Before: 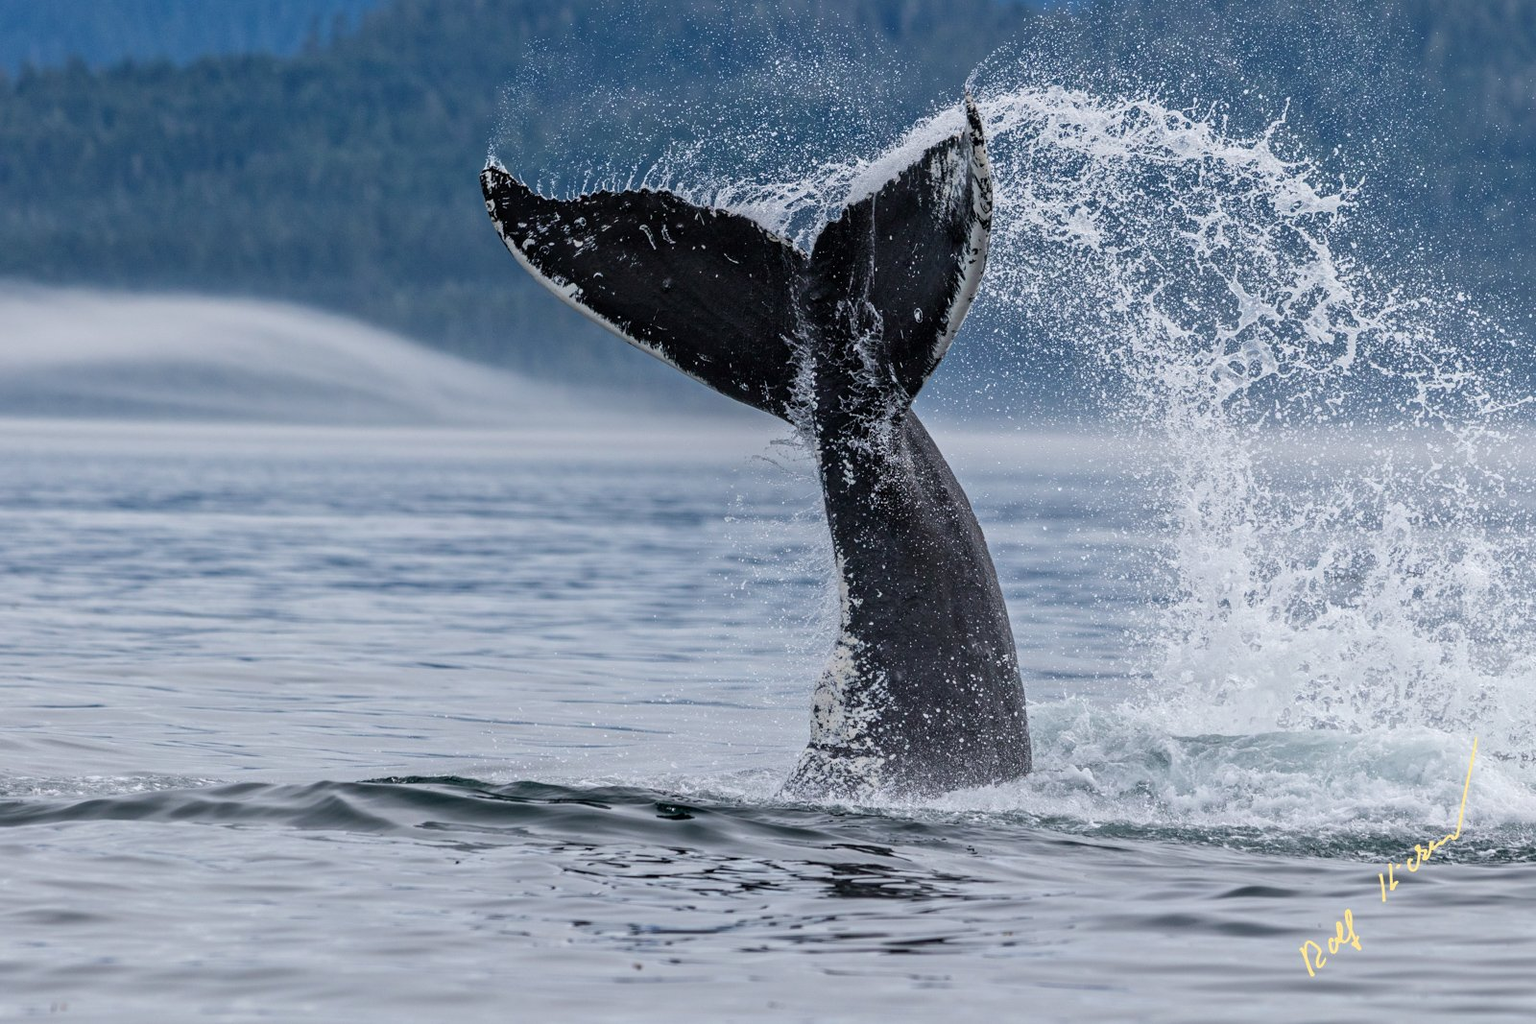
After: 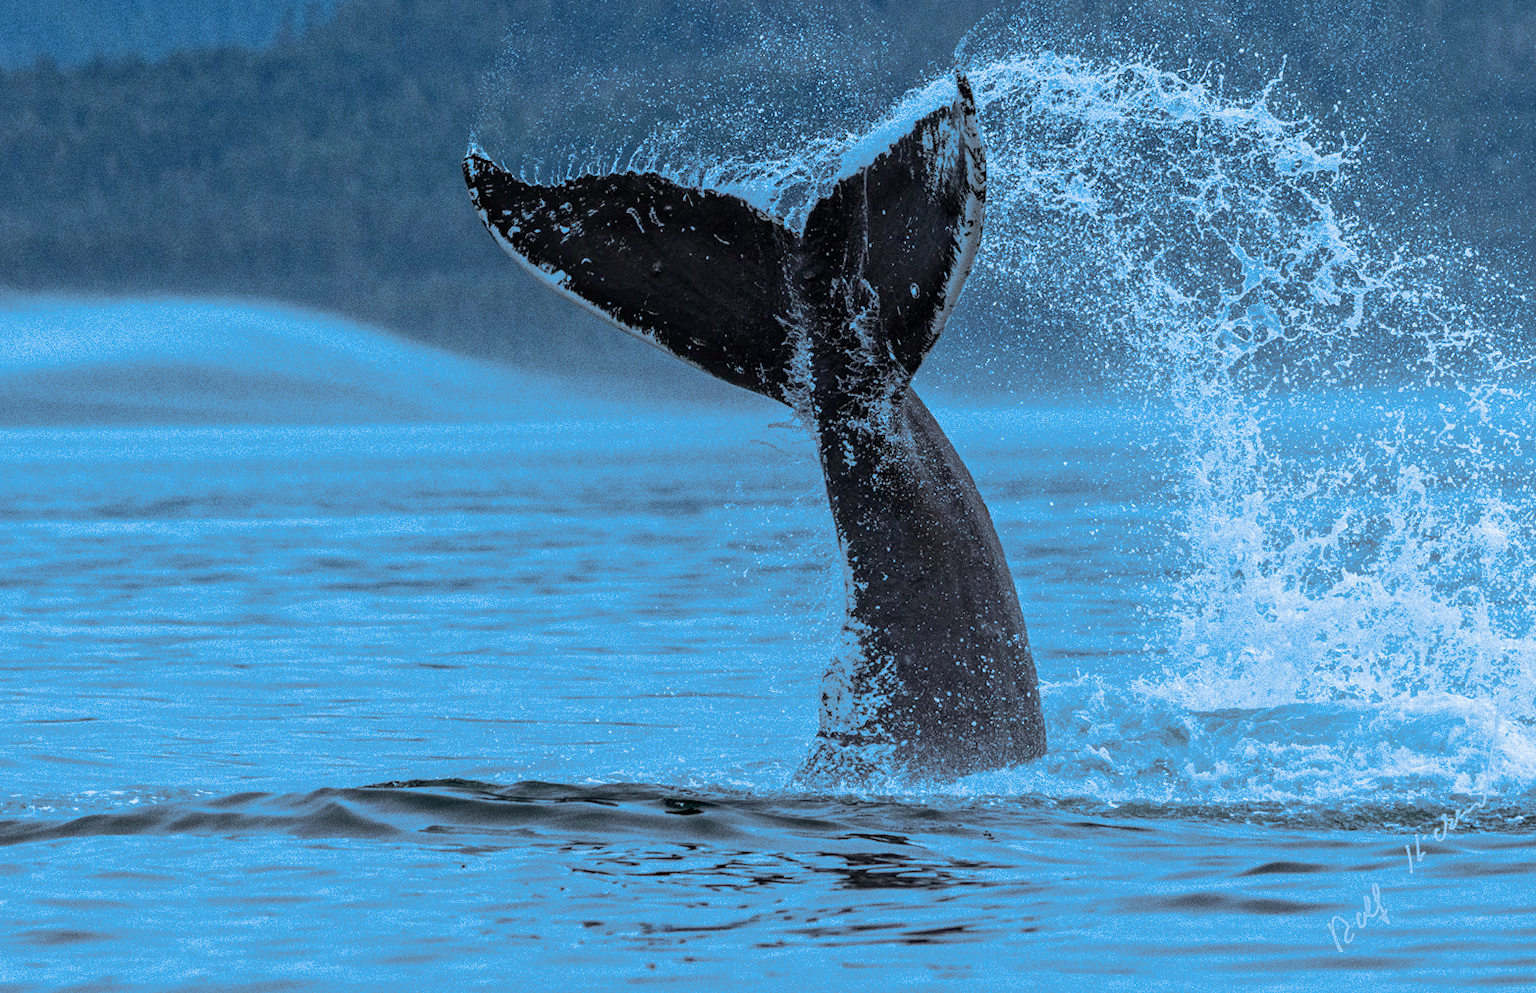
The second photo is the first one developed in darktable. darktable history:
split-toning: shadows › hue 220°, shadows › saturation 0.64, highlights › hue 220°, highlights › saturation 0.64, balance 0, compress 5.22%
rotate and perspective: rotation -2°, crop left 0.022, crop right 0.978, crop top 0.049, crop bottom 0.951
grain: coarseness 0.09 ISO, strength 40%
